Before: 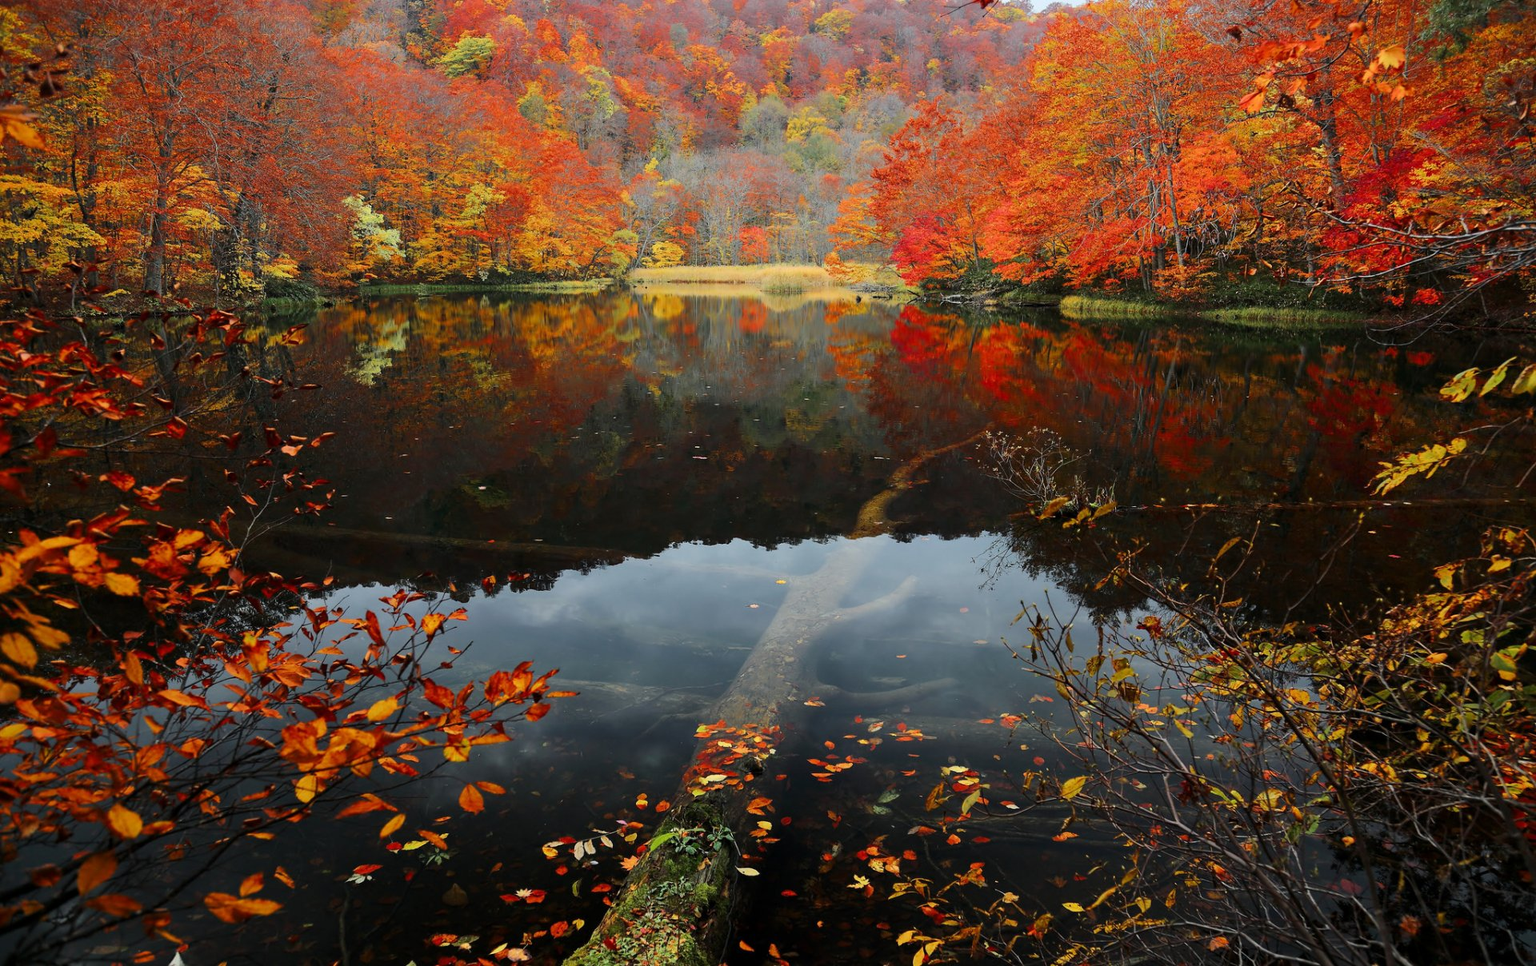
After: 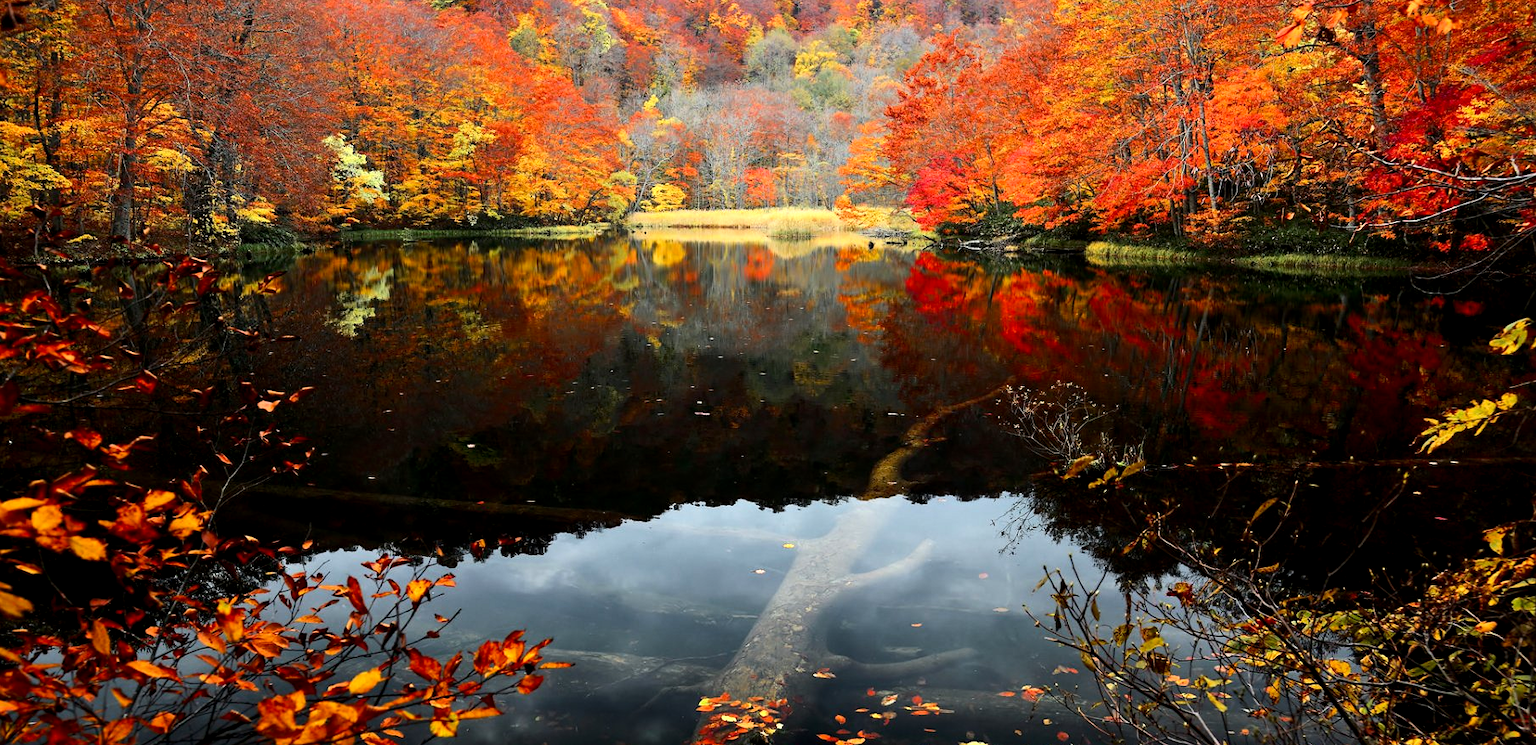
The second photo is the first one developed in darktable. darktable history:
tone equalizer: -8 EV -0.783 EV, -7 EV -0.682 EV, -6 EV -0.595 EV, -5 EV -0.371 EV, -3 EV 0.369 EV, -2 EV 0.6 EV, -1 EV 0.689 EV, +0 EV 0.765 EV, edges refinement/feathering 500, mask exposure compensation -1.57 EV, preserve details no
crop: left 2.575%, top 7.128%, right 3.356%, bottom 20.346%
exposure: black level correction 0.007, exposure 0.092 EV, compensate exposure bias true, compensate highlight preservation false
